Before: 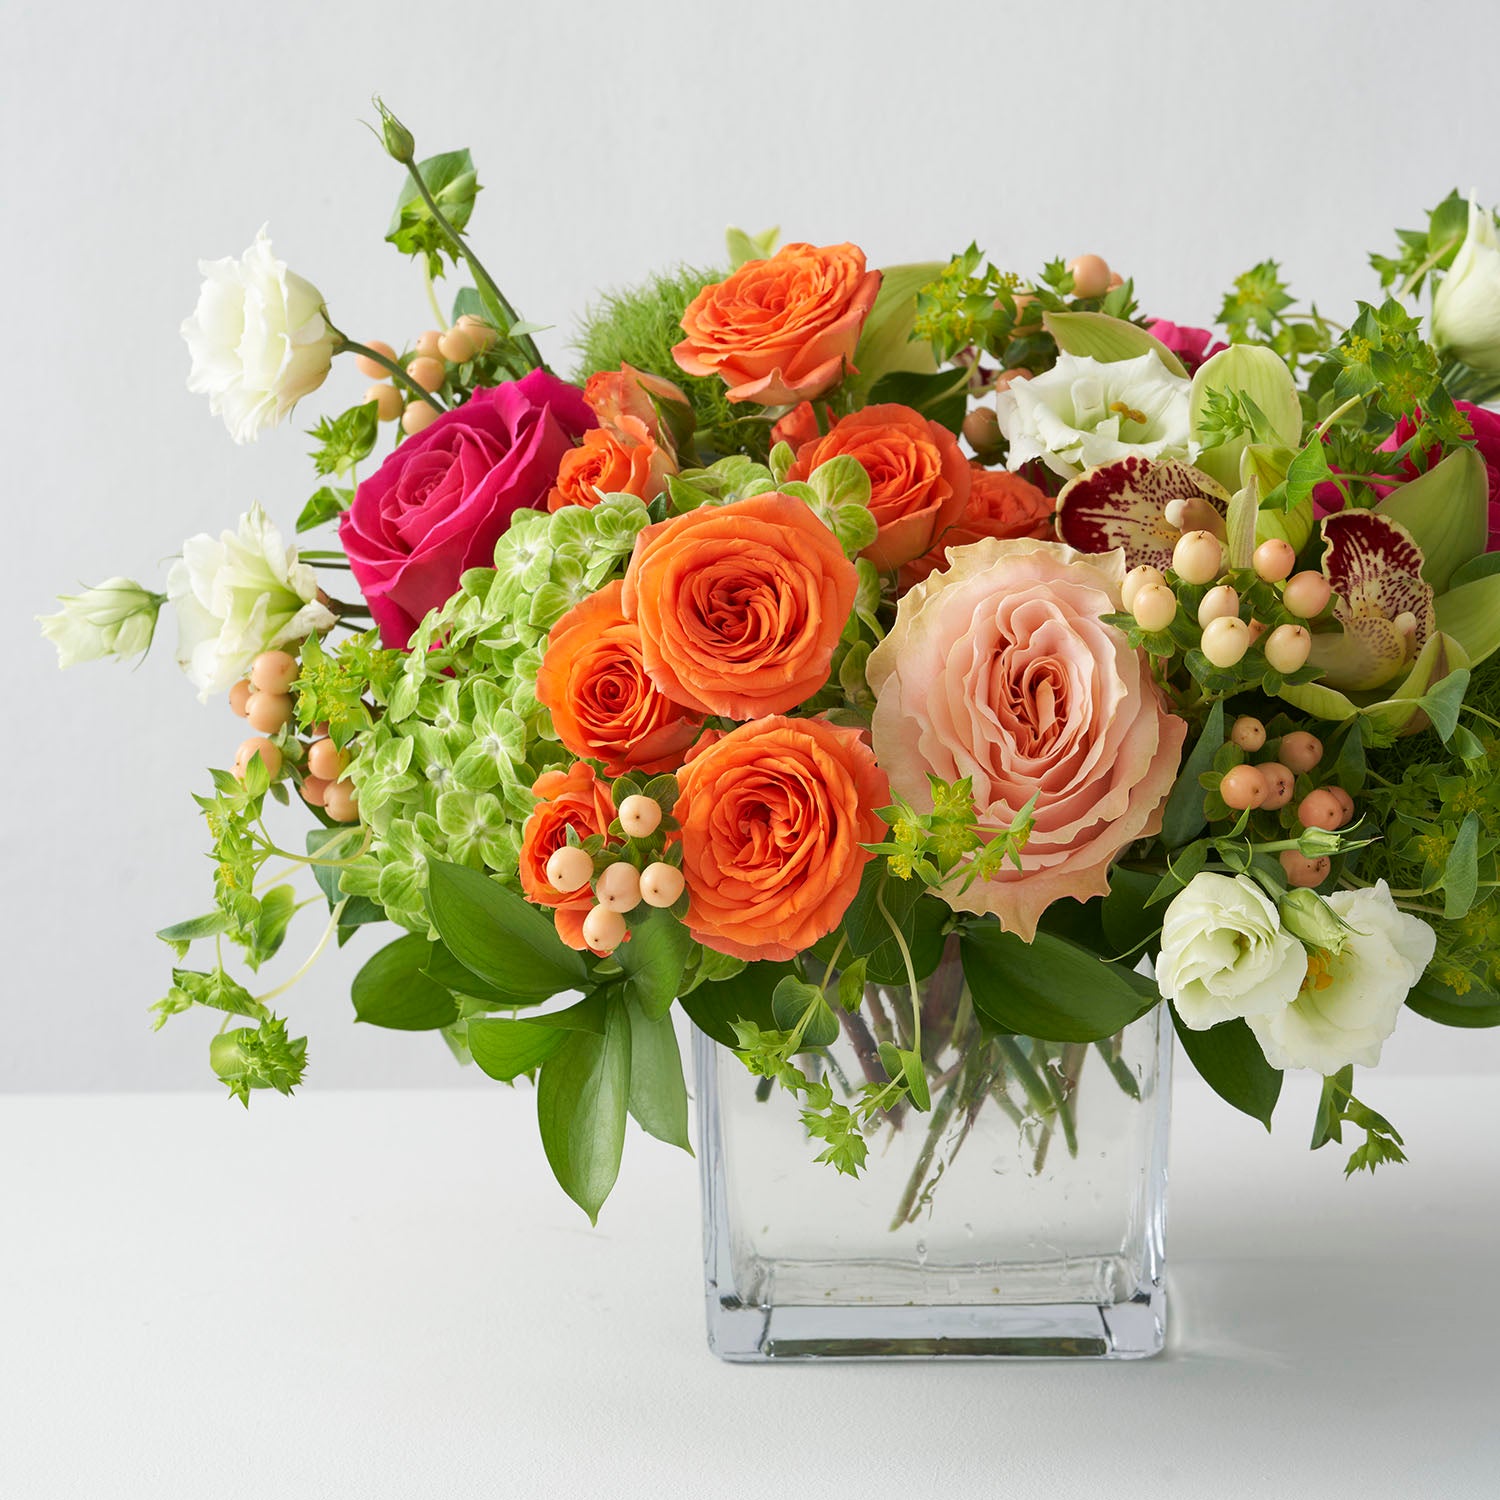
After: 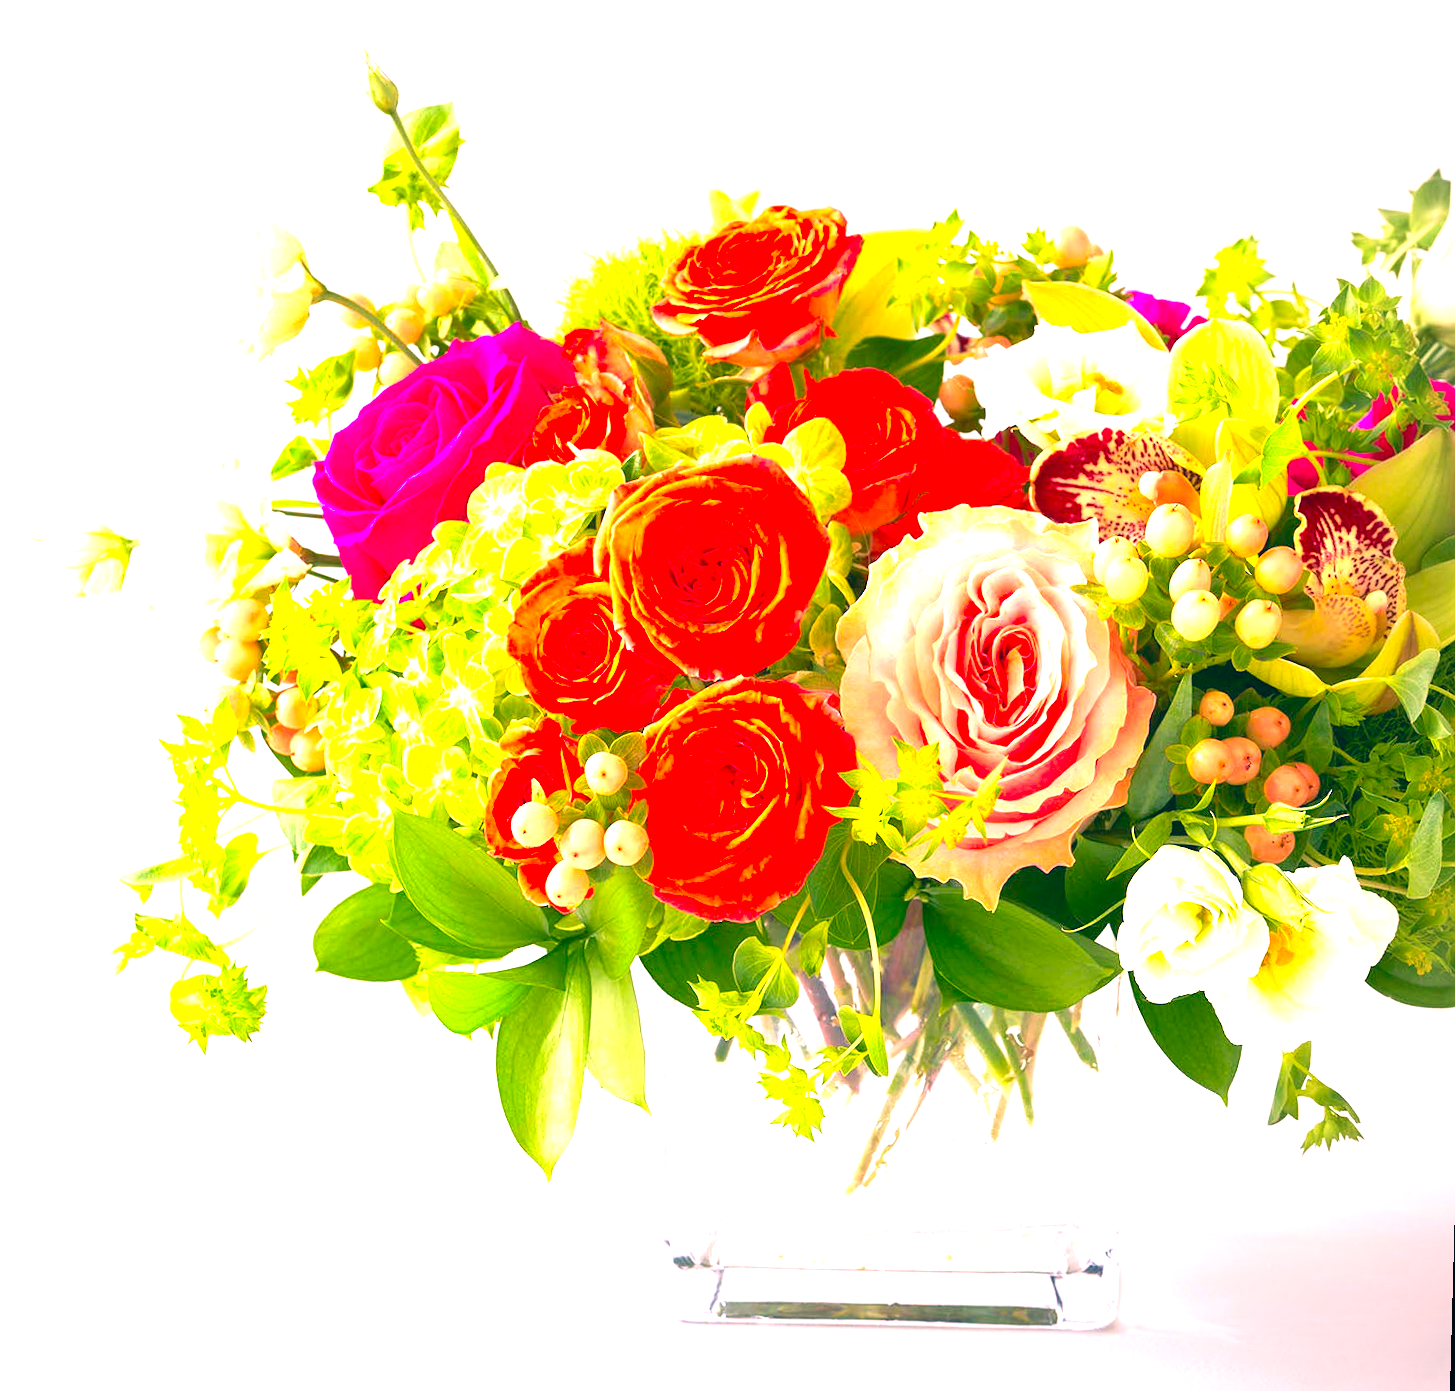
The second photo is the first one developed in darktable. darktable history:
vignetting: fall-off start 87%, automatic ratio true
exposure: black level correction 0, exposure 1.9 EV, compensate highlight preservation false
rotate and perspective: rotation 1.57°, crop left 0.018, crop right 0.982, crop top 0.039, crop bottom 0.961
crop: left 1.743%, right 0.268%, bottom 2.011%
color correction: highlights a* 17.03, highlights b* 0.205, shadows a* -15.38, shadows b* -14.56, saturation 1.5
